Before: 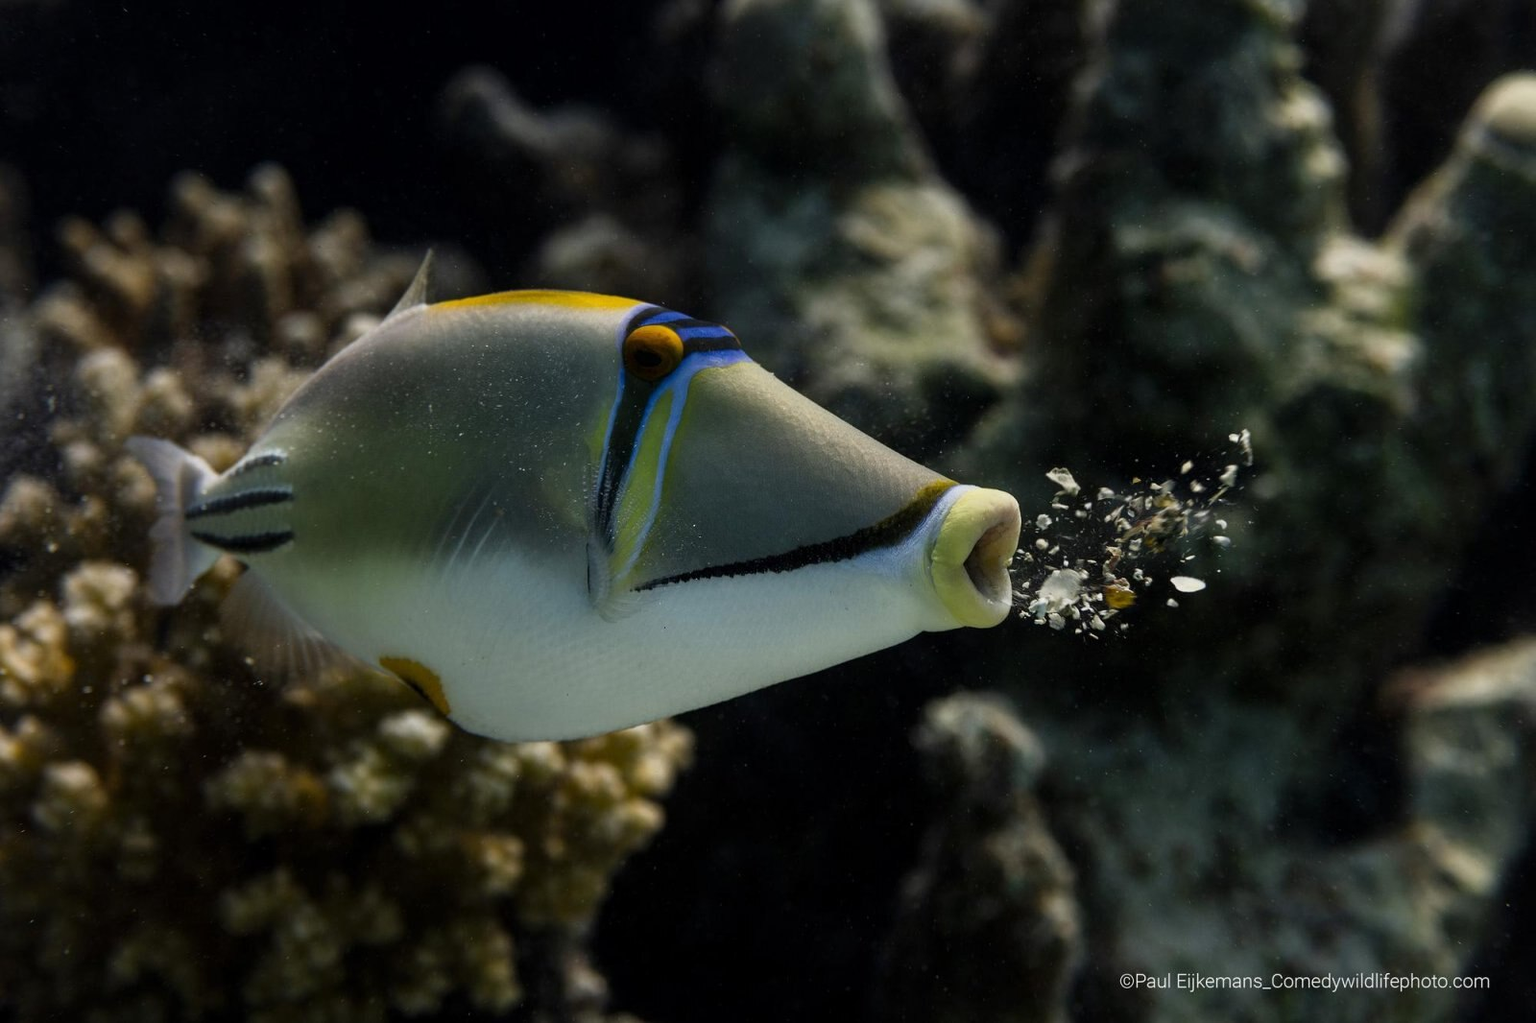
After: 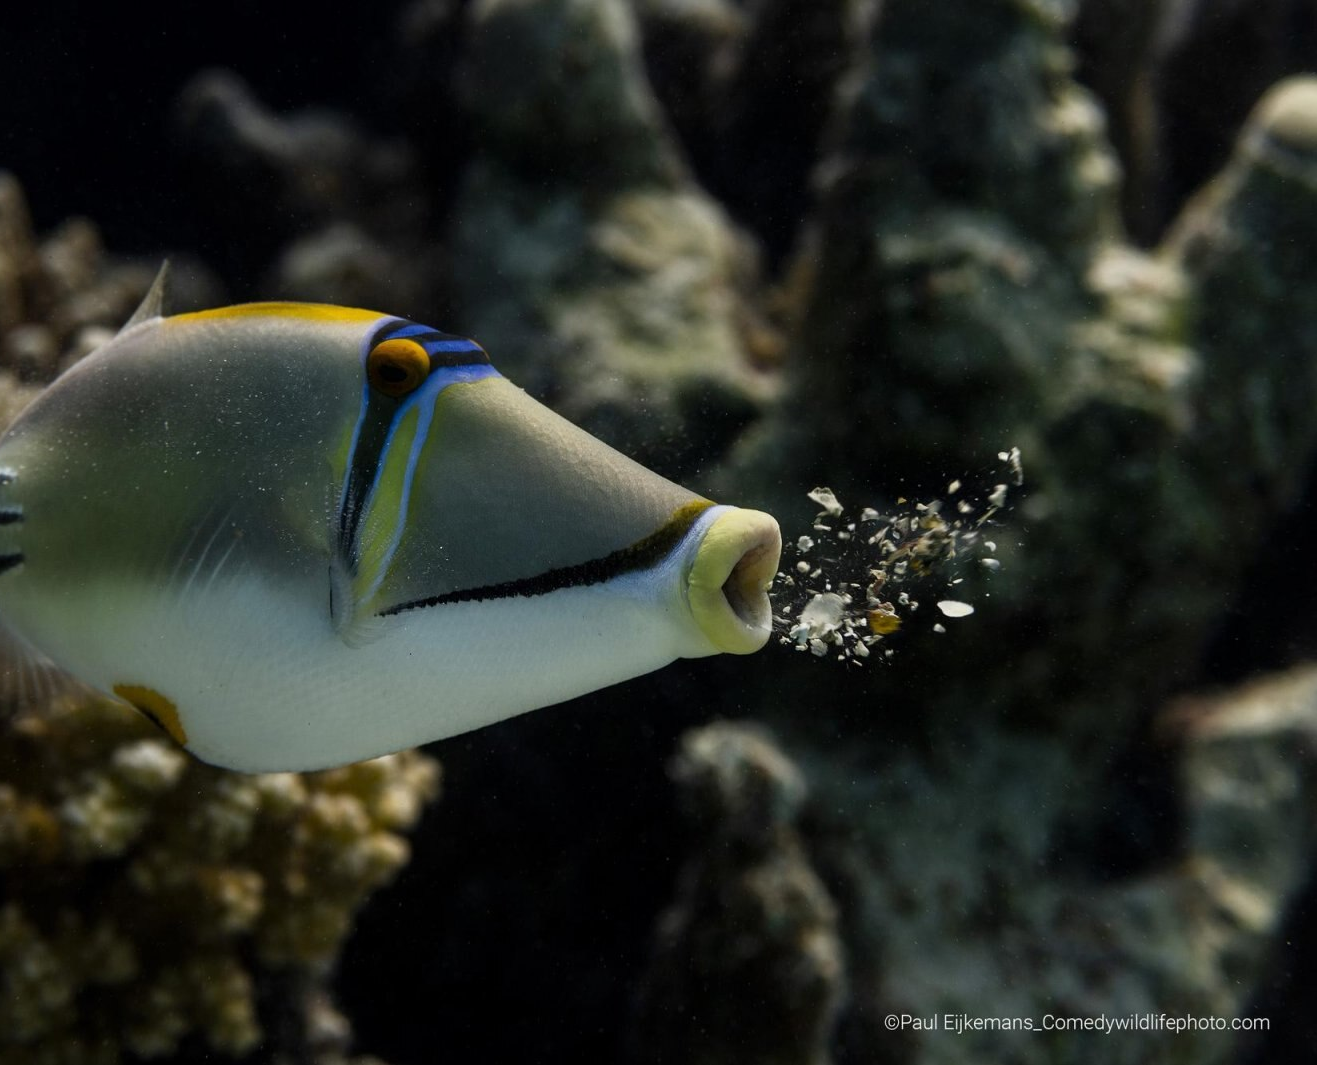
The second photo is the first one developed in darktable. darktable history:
crop: left 17.661%, bottom 0.044%
